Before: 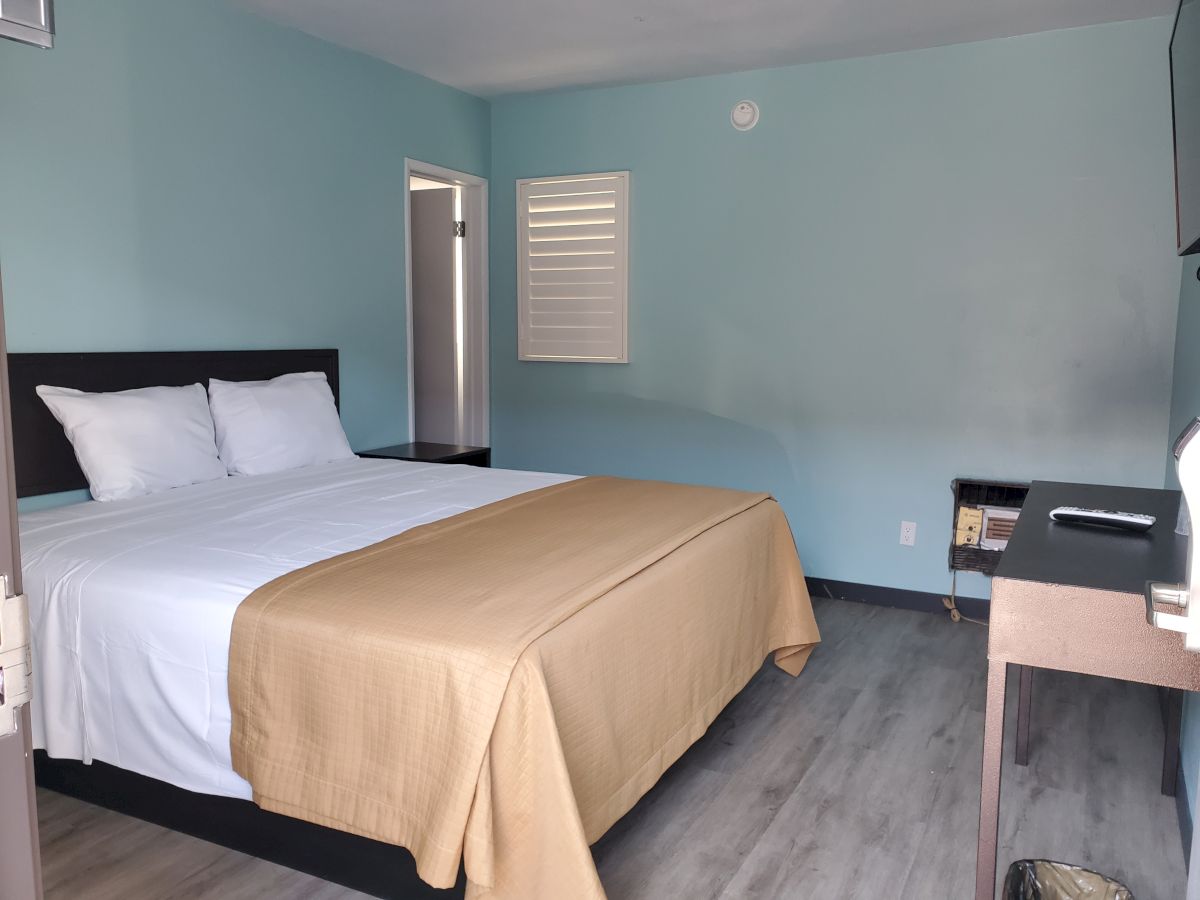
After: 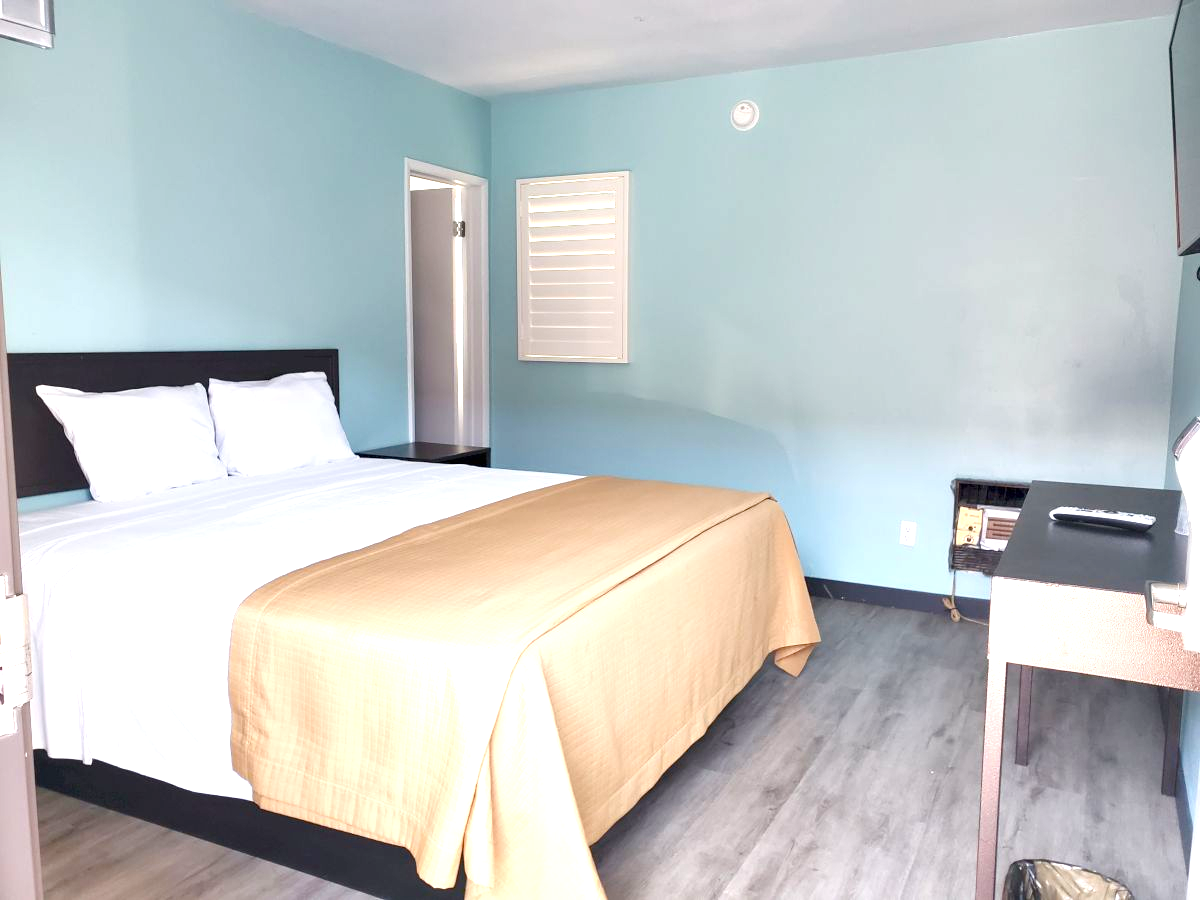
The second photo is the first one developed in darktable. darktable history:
exposure: black level correction 0, exposure 1.2 EV, compensate exposure bias true, compensate highlight preservation false
color balance rgb: perceptual saturation grading › global saturation 20%, perceptual saturation grading › highlights -25%, perceptual saturation grading › shadows 25%
